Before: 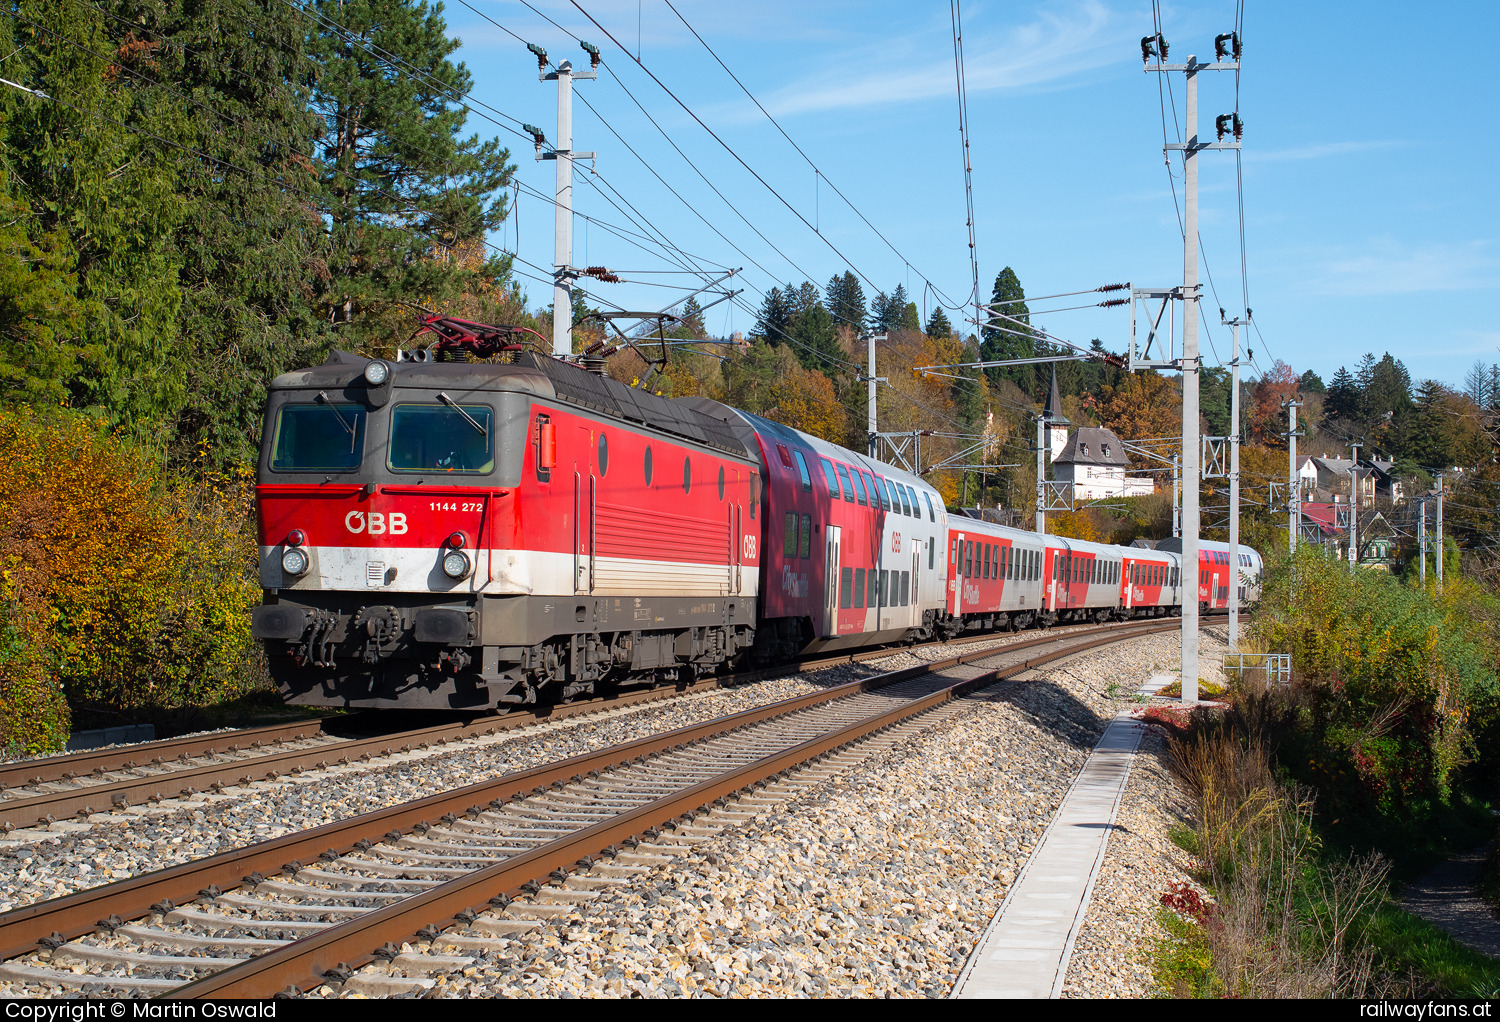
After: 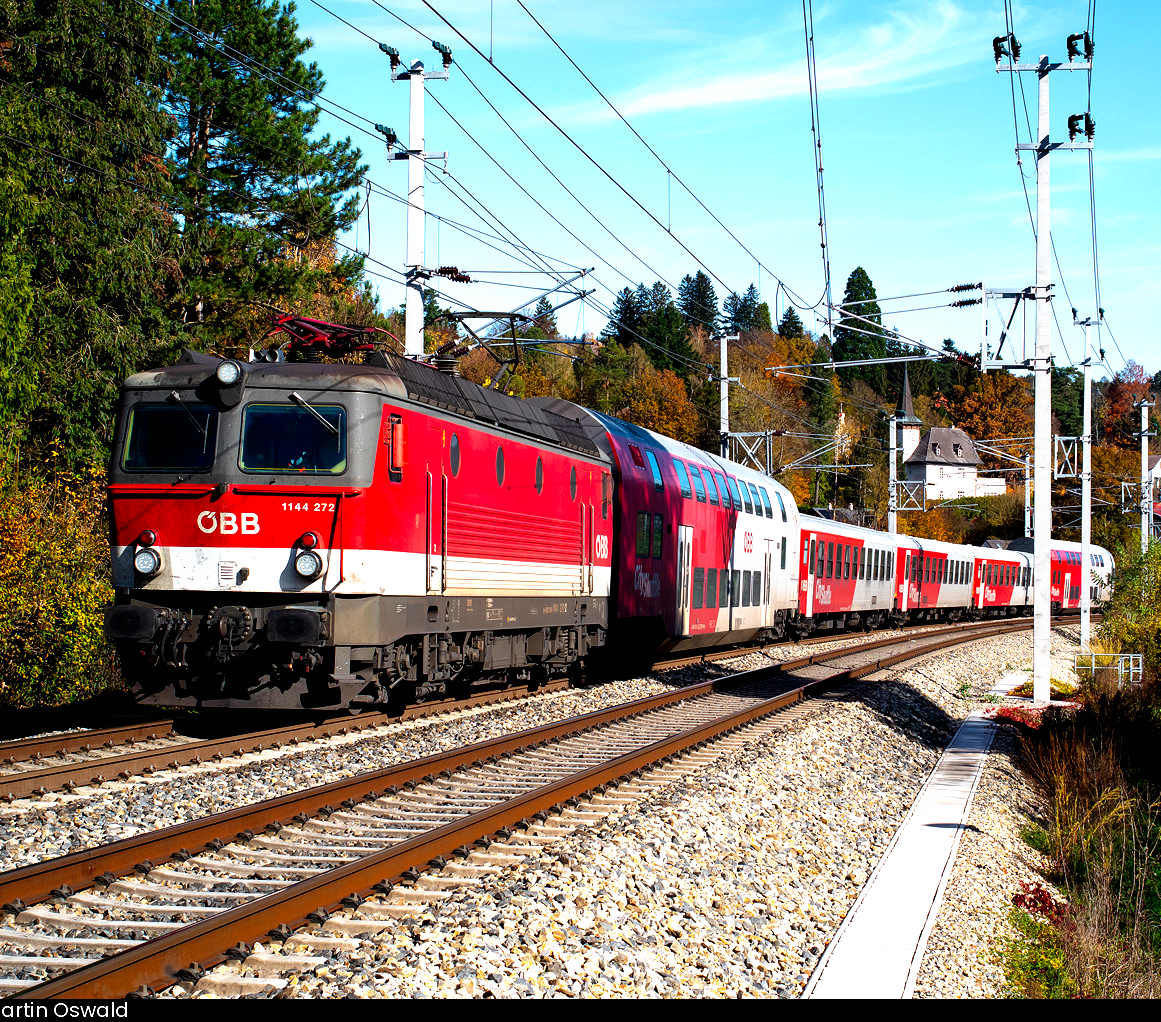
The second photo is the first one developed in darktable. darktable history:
filmic rgb: black relative exposure -8.2 EV, white relative exposure 2.2 EV, threshold 3 EV, hardness 7.11, latitude 85.74%, contrast 1.696, highlights saturation mix -4%, shadows ↔ highlights balance -2.69%, preserve chrominance no, color science v5 (2021), contrast in shadows safe, contrast in highlights safe, enable highlight reconstruction true
crop: left 9.88%, right 12.664%
